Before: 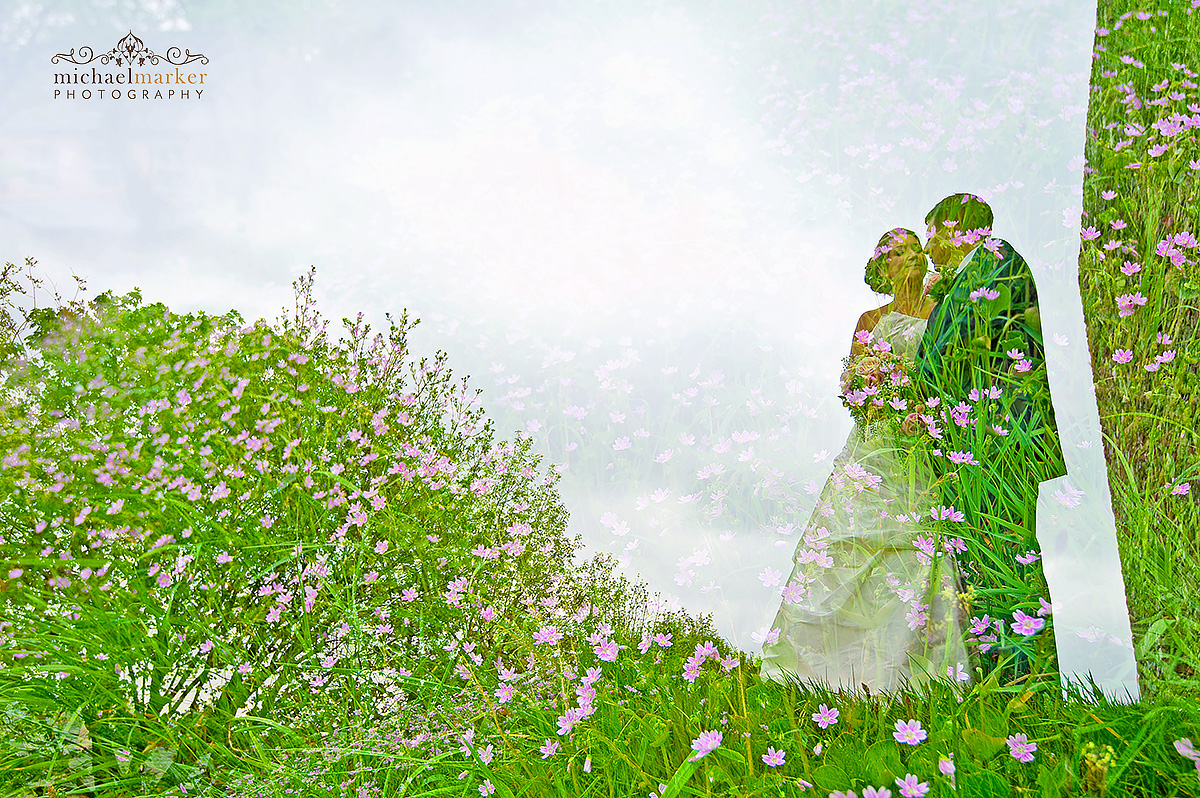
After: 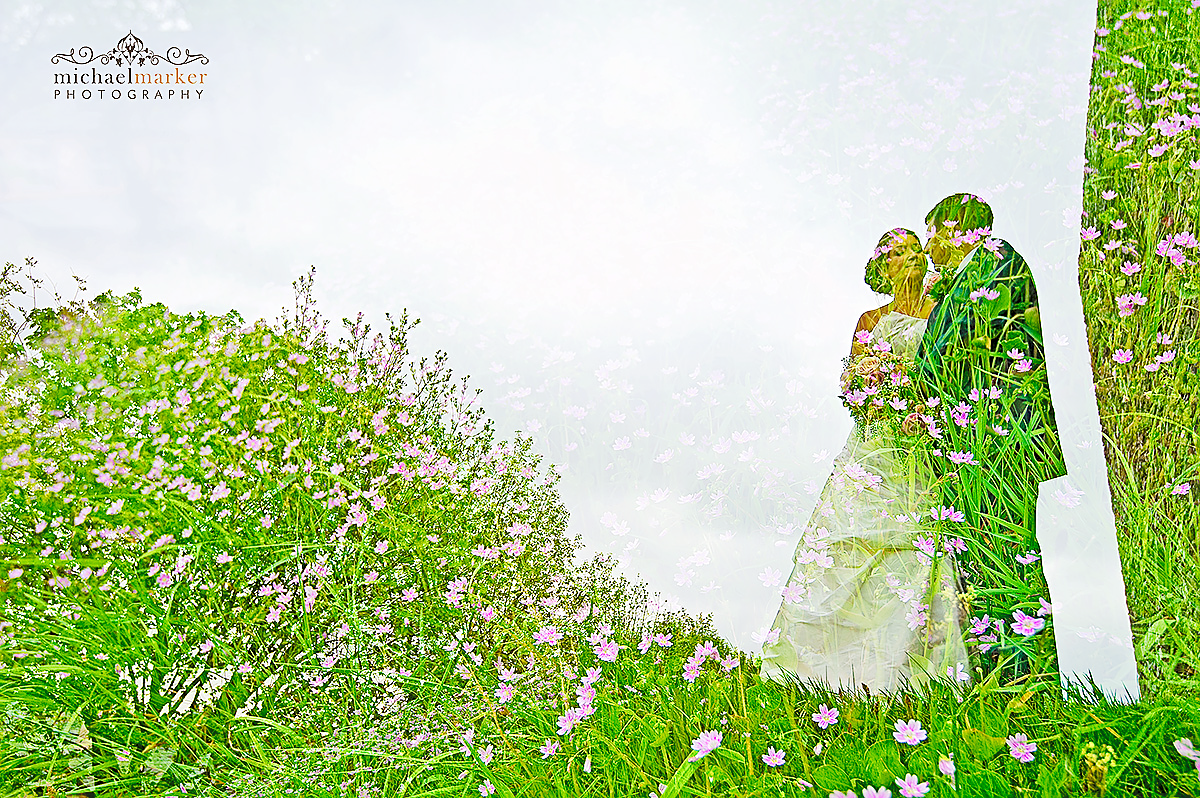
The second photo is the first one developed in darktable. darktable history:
sharpen: on, module defaults
tone curve: curves: ch0 [(0, 0) (0.003, 0.077) (0.011, 0.079) (0.025, 0.085) (0.044, 0.095) (0.069, 0.109) (0.1, 0.124) (0.136, 0.142) (0.177, 0.169) (0.224, 0.207) (0.277, 0.267) (0.335, 0.347) (0.399, 0.442) (0.468, 0.54) (0.543, 0.635) (0.623, 0.726) (0.709, 0.813) (0.801, 0.882) (0.898, 0.934) (1, 1)], preserve colors none
